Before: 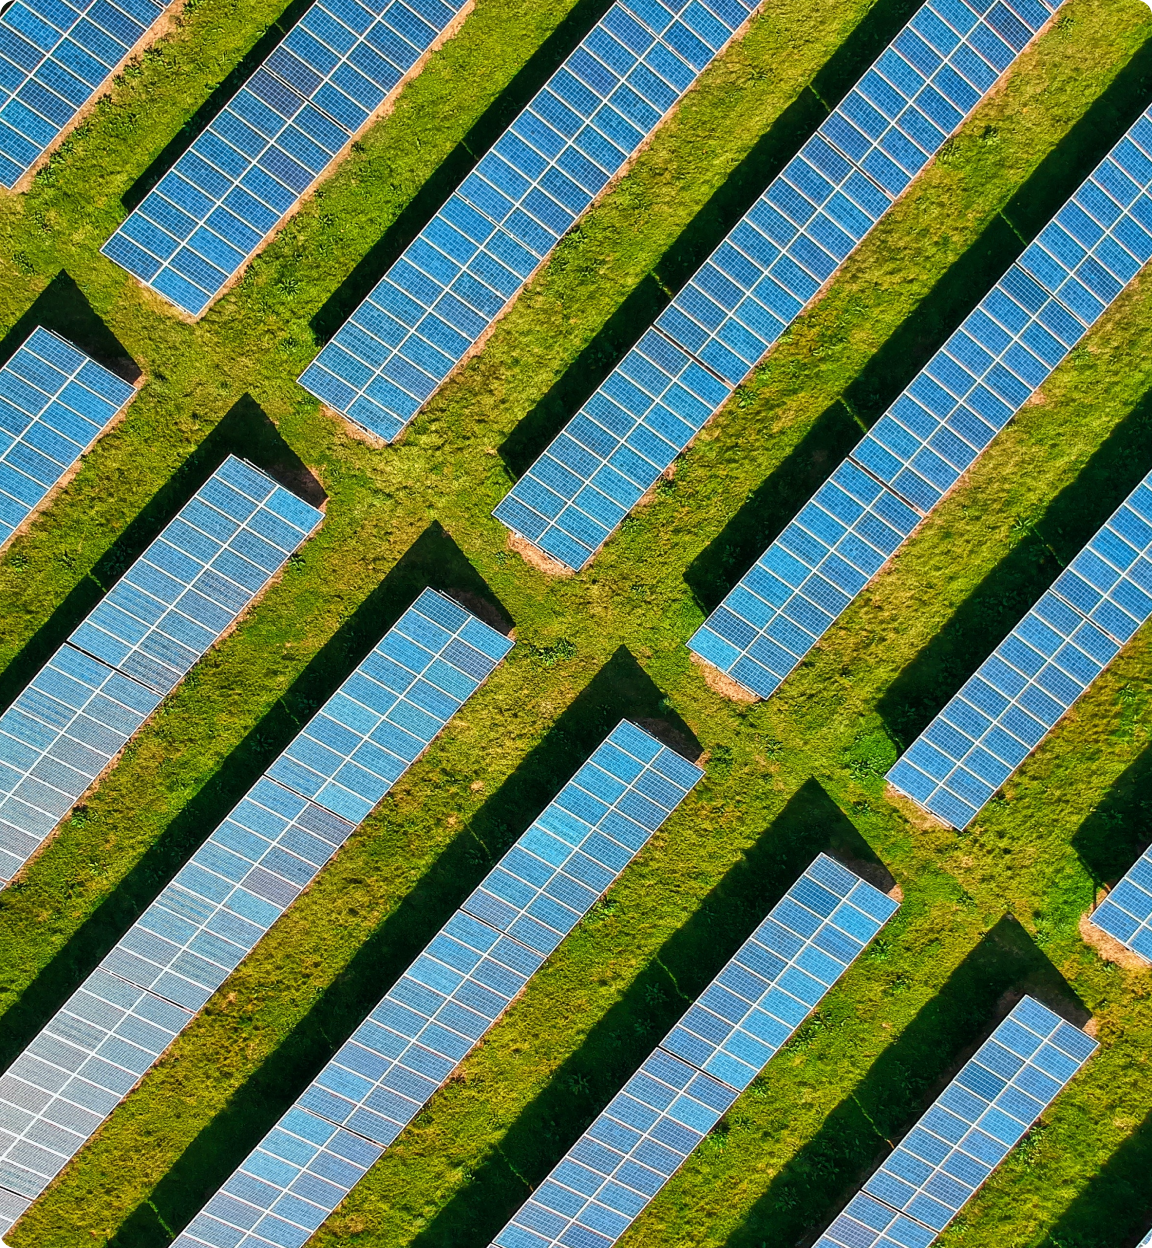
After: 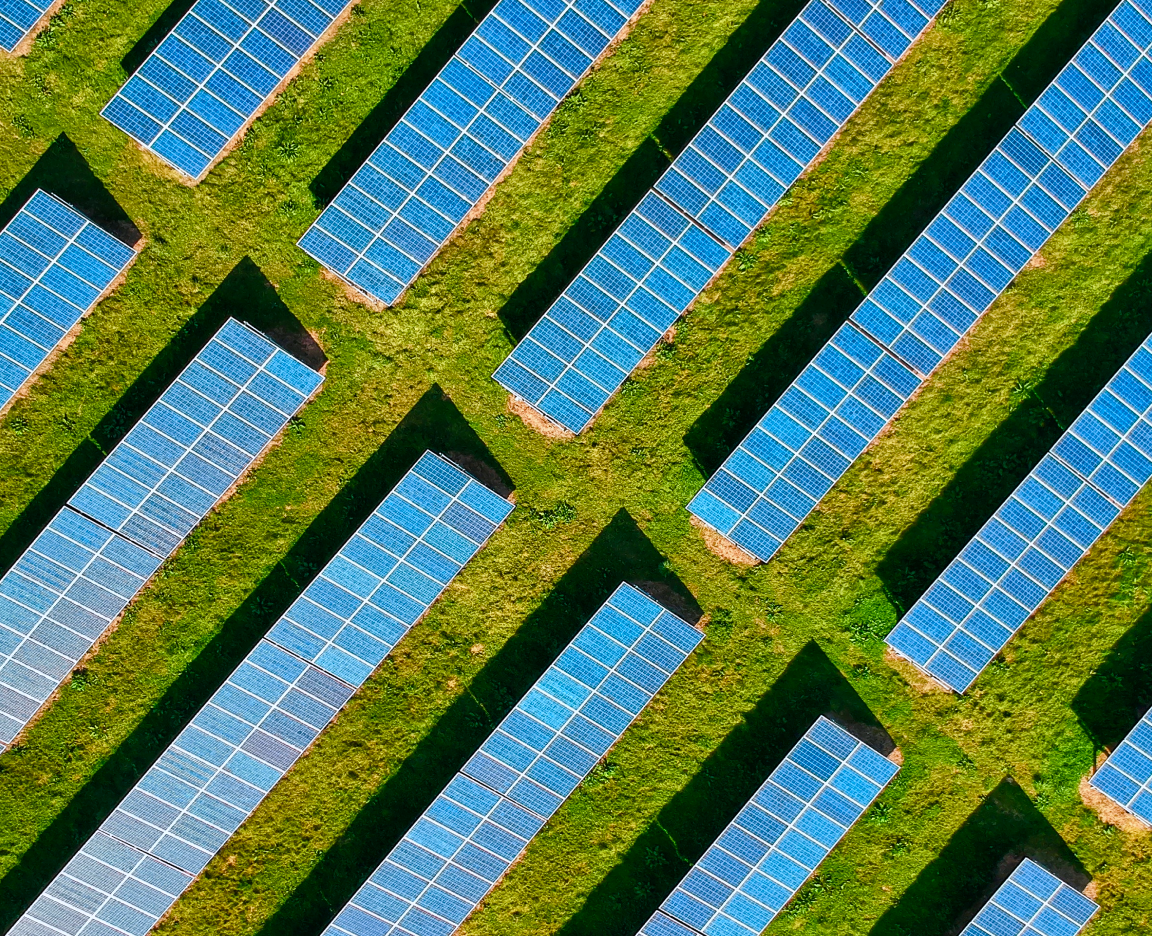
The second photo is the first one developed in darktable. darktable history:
color calibration: illuminant as shot in camera, x 0.358, y 0.373, temperature 4628.91 K
color balance rgb: perceptual saturation grading › global saturation 20%, perceptual saturation grading › highlights -25%, perceptual saturation grading › shadows 25%
crop: top 11.038%, bottom 13.962%
